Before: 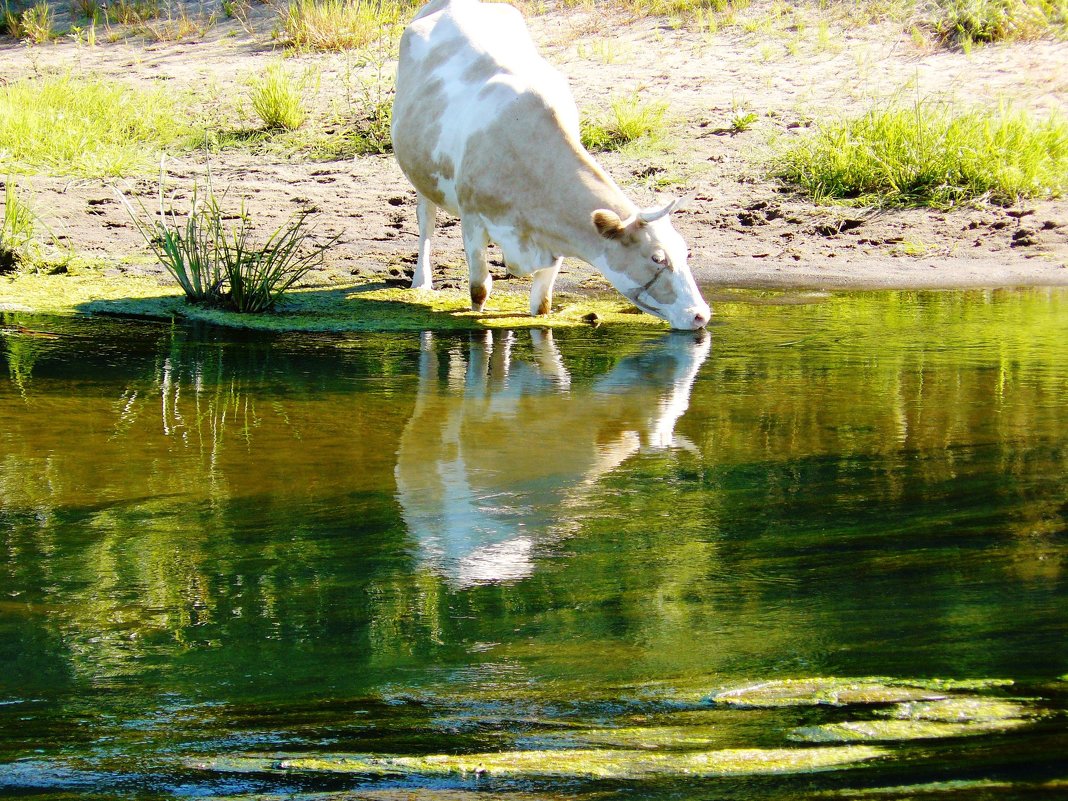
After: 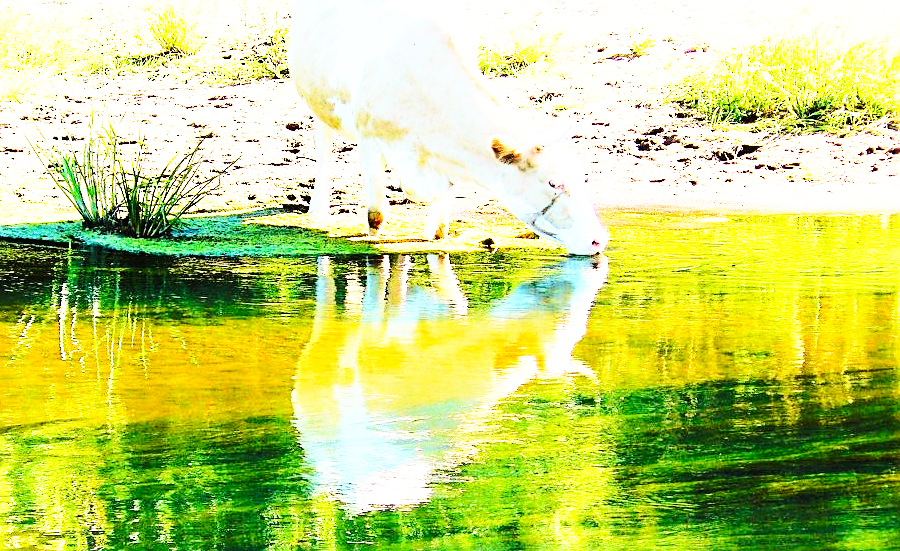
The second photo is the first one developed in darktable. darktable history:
exposure: black level correction -0.005, exposure 0.622 EV, compensate highlight preservation false
base curve: curves: ch0 [(0, 0) (0.012, 0.01) (0.073, 0.168) (0.31, 0.711) (0.645, 0.957) (1, 1)], preserve colors none
contrast brightness saturation: contrast 0.227, brightness 0.107, saturation 0.289
sharpen: on, module defaults
crop and rotate: left 9.693%, top 9.438%, right 5.975%, bottom 21.724%
tone curve: curves: ch0 [(0, 0.013) (0.054, 0.018) (0.205, 0.191) (0.289, 0.292) (0.39, 0.424) (0.493, 0.551) (0.666, 0.743) (0.795, 0.841) (1, 0.998)]; ch1 [(0, 0) (0.385, 0.343) (0.439, 0.415) (0.494, 0.495) (0.501, 0.501) (0.51, 0.509) (0.548, 0.554) (0.586, 0.601) (0.66, 0.687) (0.783, 0.804) (1, 1)]; ch2 [(0, 0) (0.304, 0.31) (0.403, 0.399) (0.441, 0.428) (0.47, 0.469) (0.498, 0.496) (0.524, 0.538) (0.566, 0.579) (0.633, 0.665) (0.7, 0.711) (1, 1)], color space Lab, linked channels, preserve colors none
